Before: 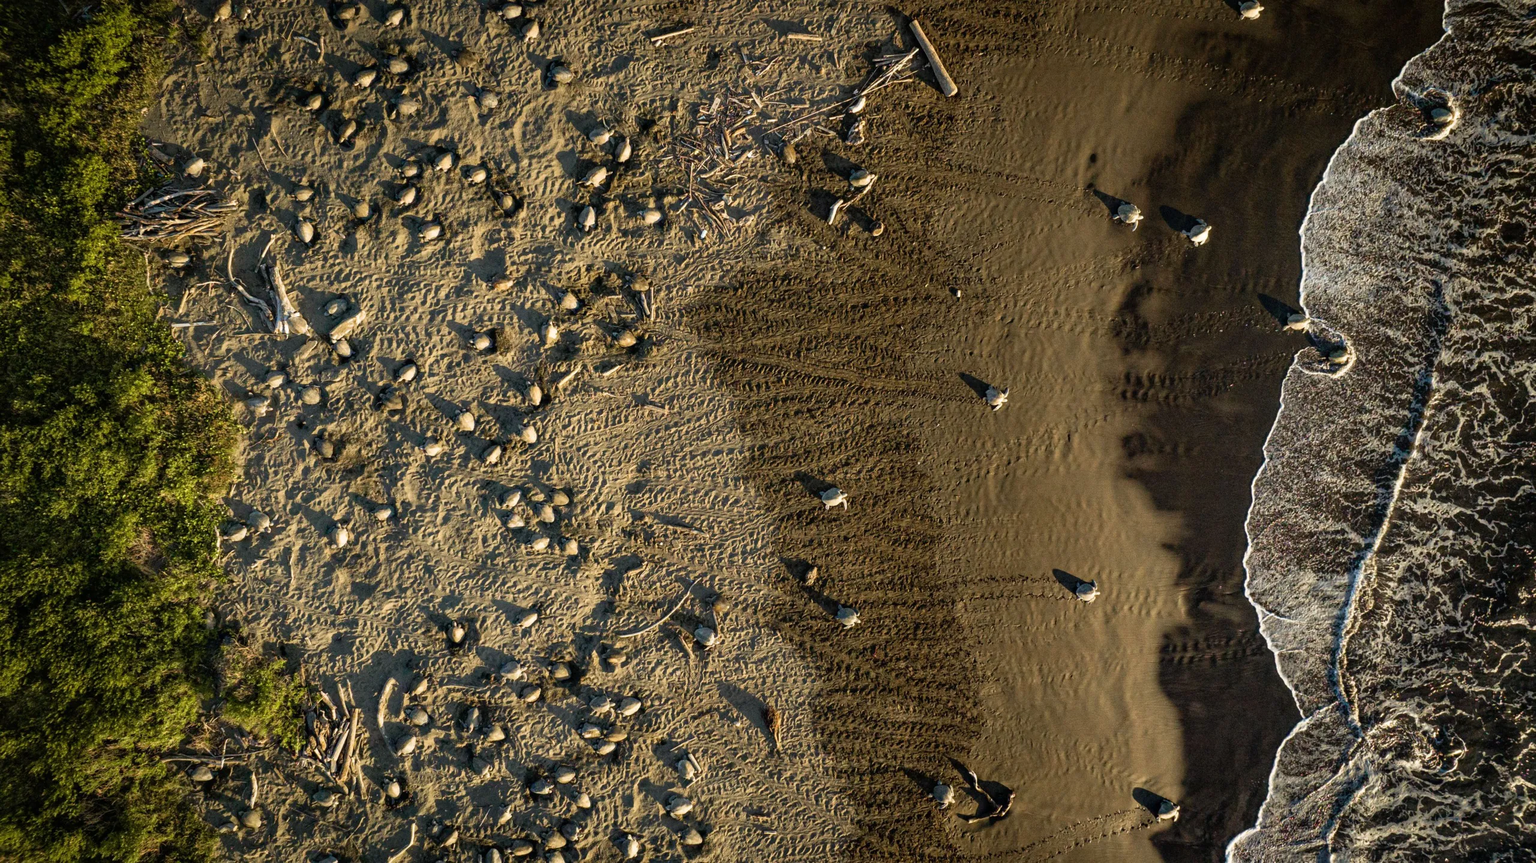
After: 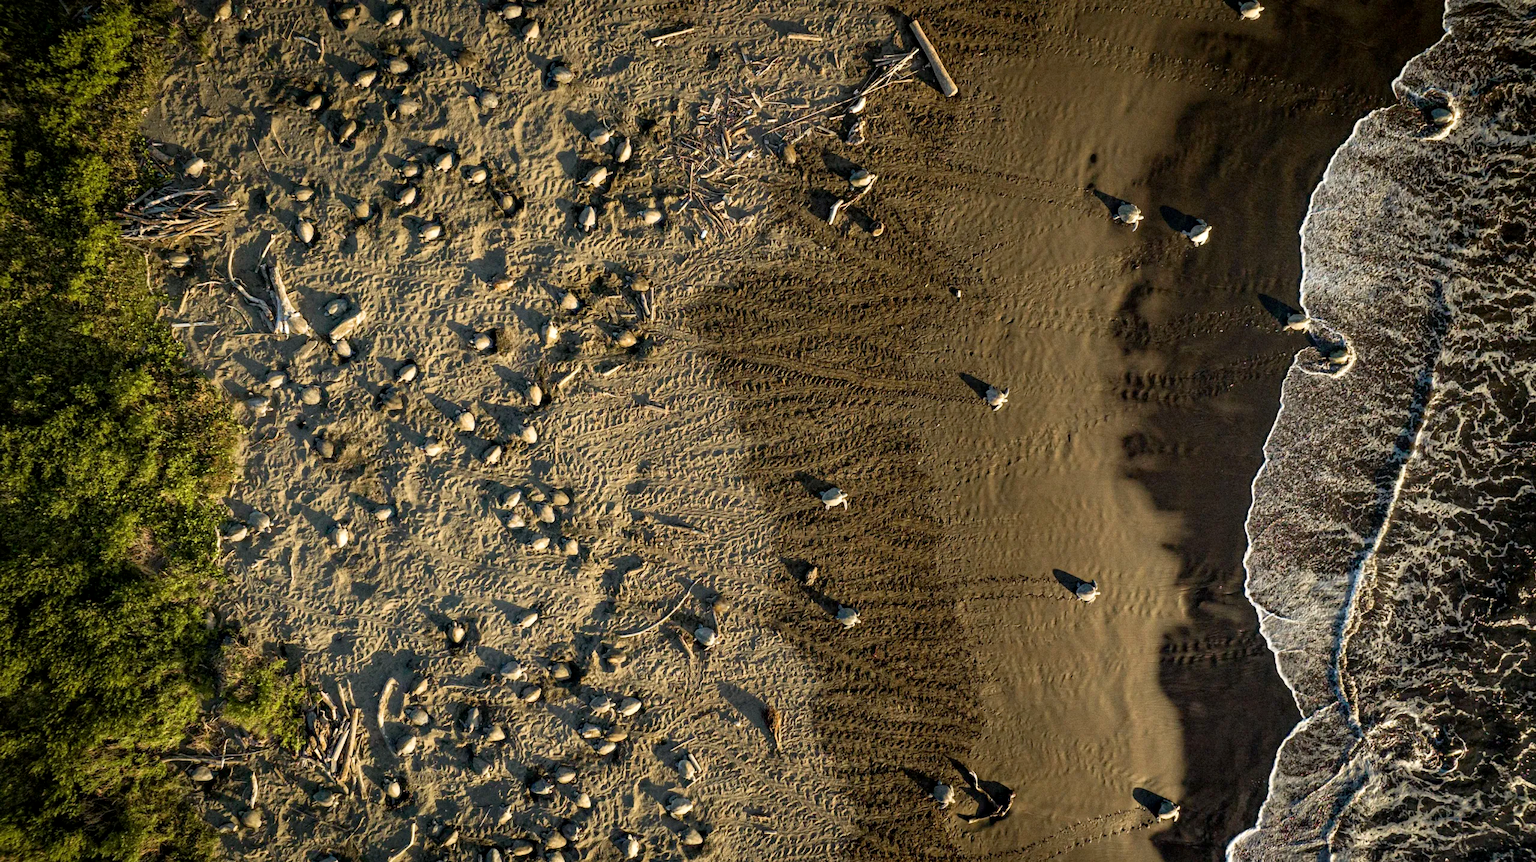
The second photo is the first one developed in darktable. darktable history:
rotate and perspective: automatic cropping off
exposure: black level correction 0.002, exposure 0.15 EV, compensate highlight preservation false
